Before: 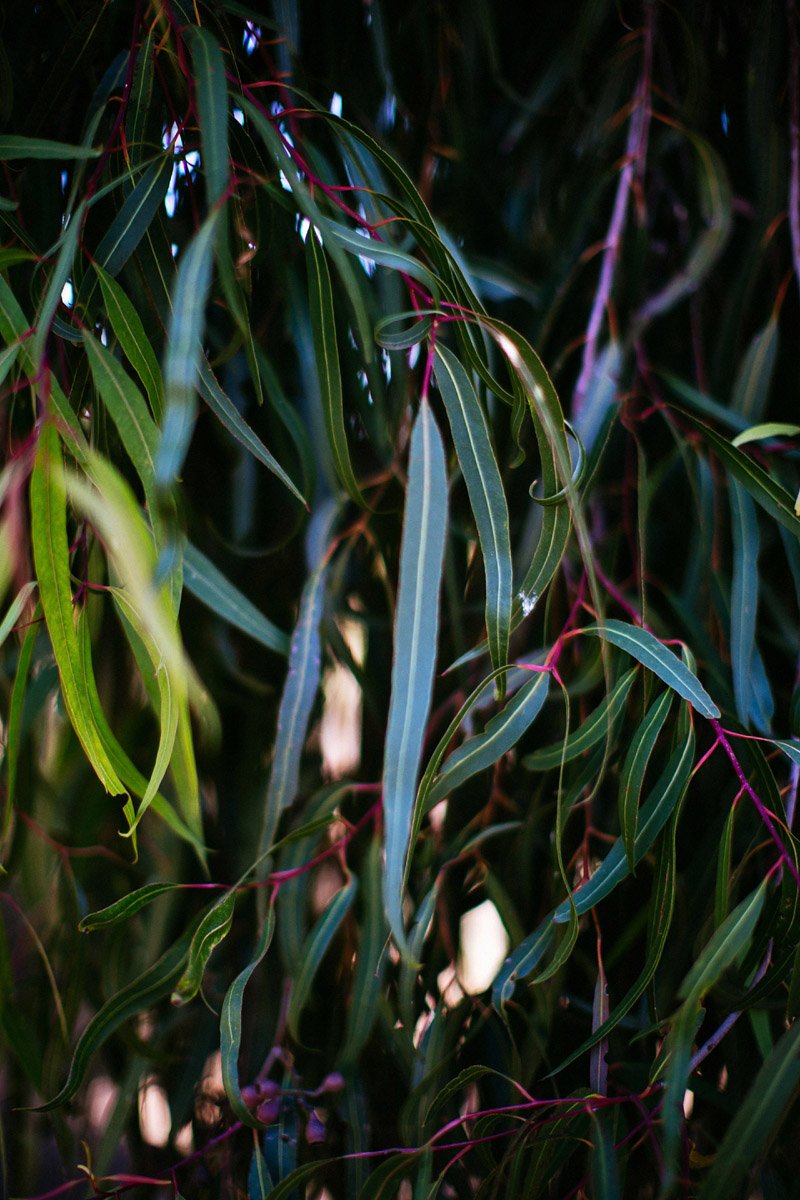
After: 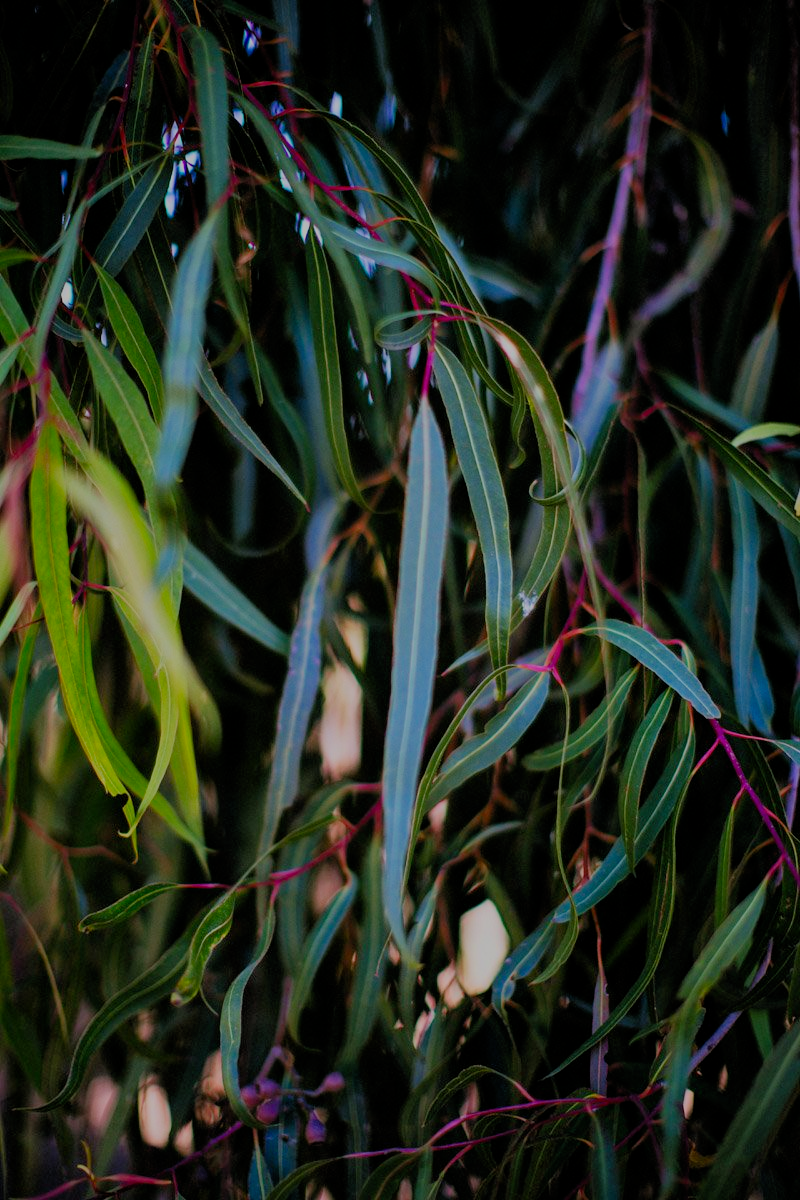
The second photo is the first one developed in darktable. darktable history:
filmic rgb: middle gray luminance 2.51%, black relative exposure -9.92 EV, white relative exposure 6.99 EV, dynamic range scaling 9.6%, target black luminance 0%, hardness 3.17, latitude 44.34%, contrast 0.668, highlights saturation mix 3.93%, shadows ↔ highlights balance 14.09%, color science v4 (2020)
